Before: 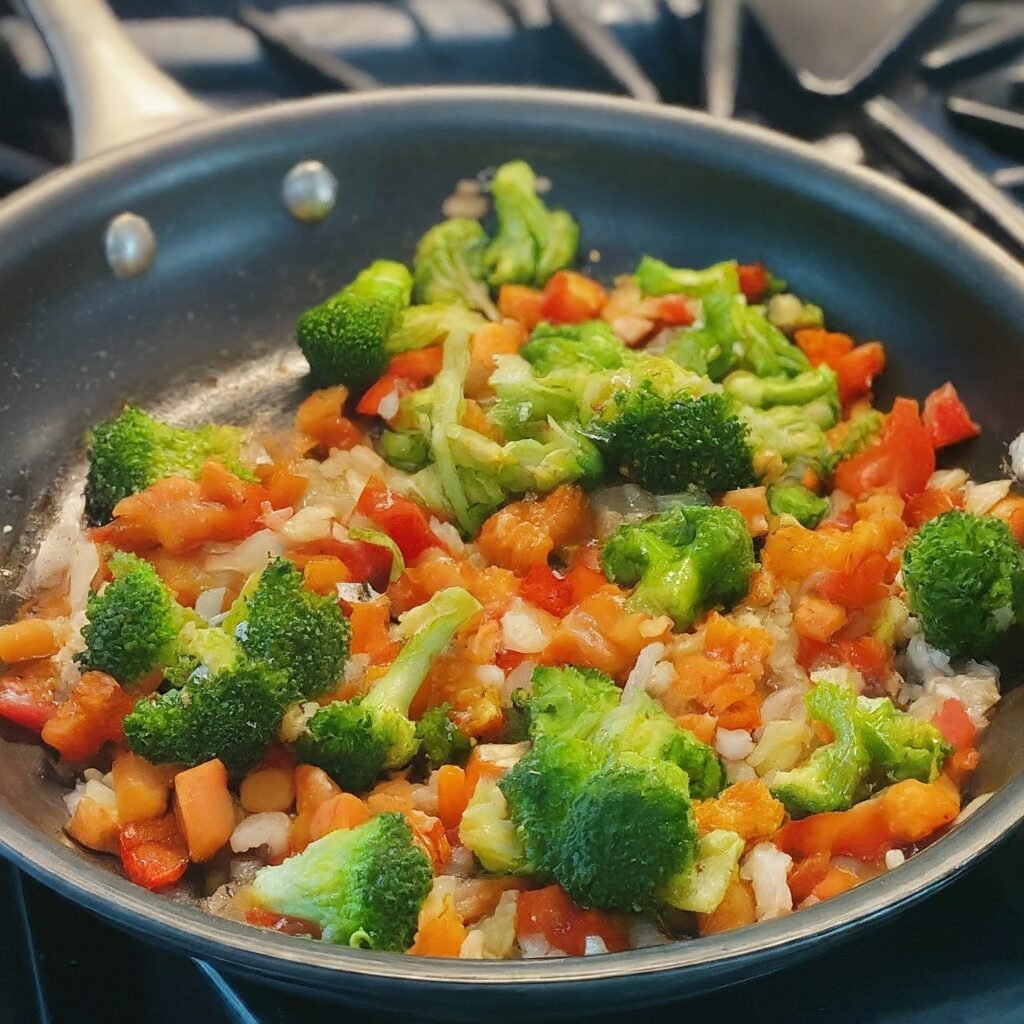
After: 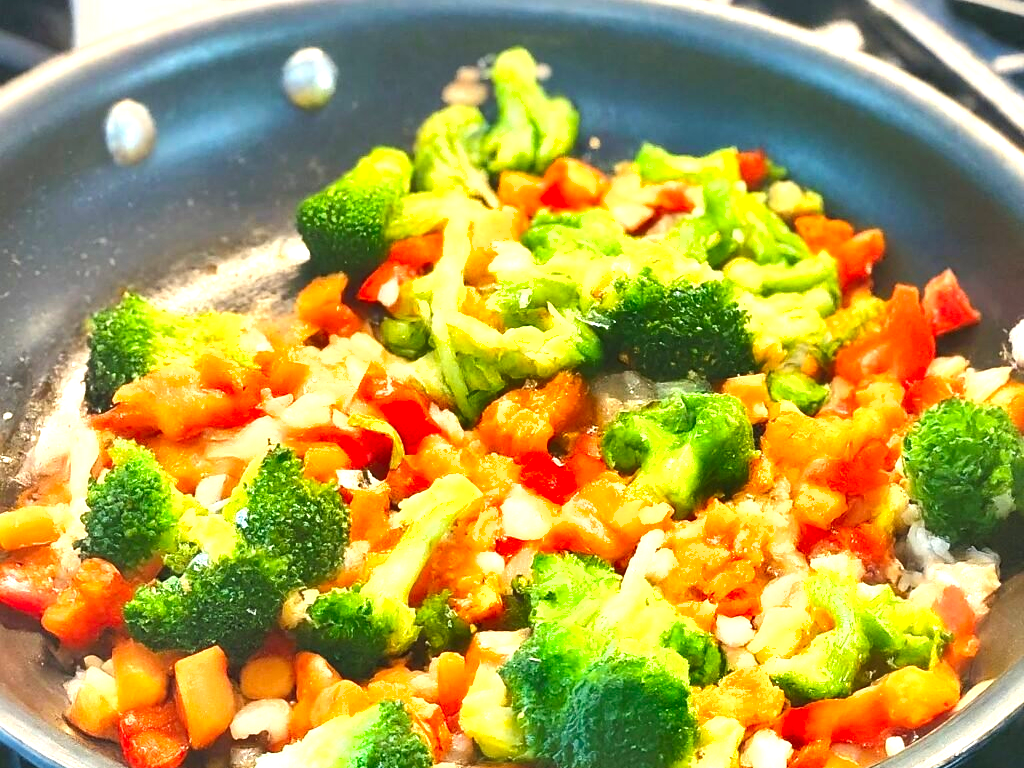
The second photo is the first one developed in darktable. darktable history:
exposure: black level correction 0, exposure 1.45 EV, compensate exposure bias true, compensate highlight preservation false
contrast brightness saturation: contrast 0.03, brightness 0.06, saturation 0.13
crop: top 11.038%, bottom 13.962%
shadows and highlights: shadows 32.83, highlights -47.7, soften with gaussian
